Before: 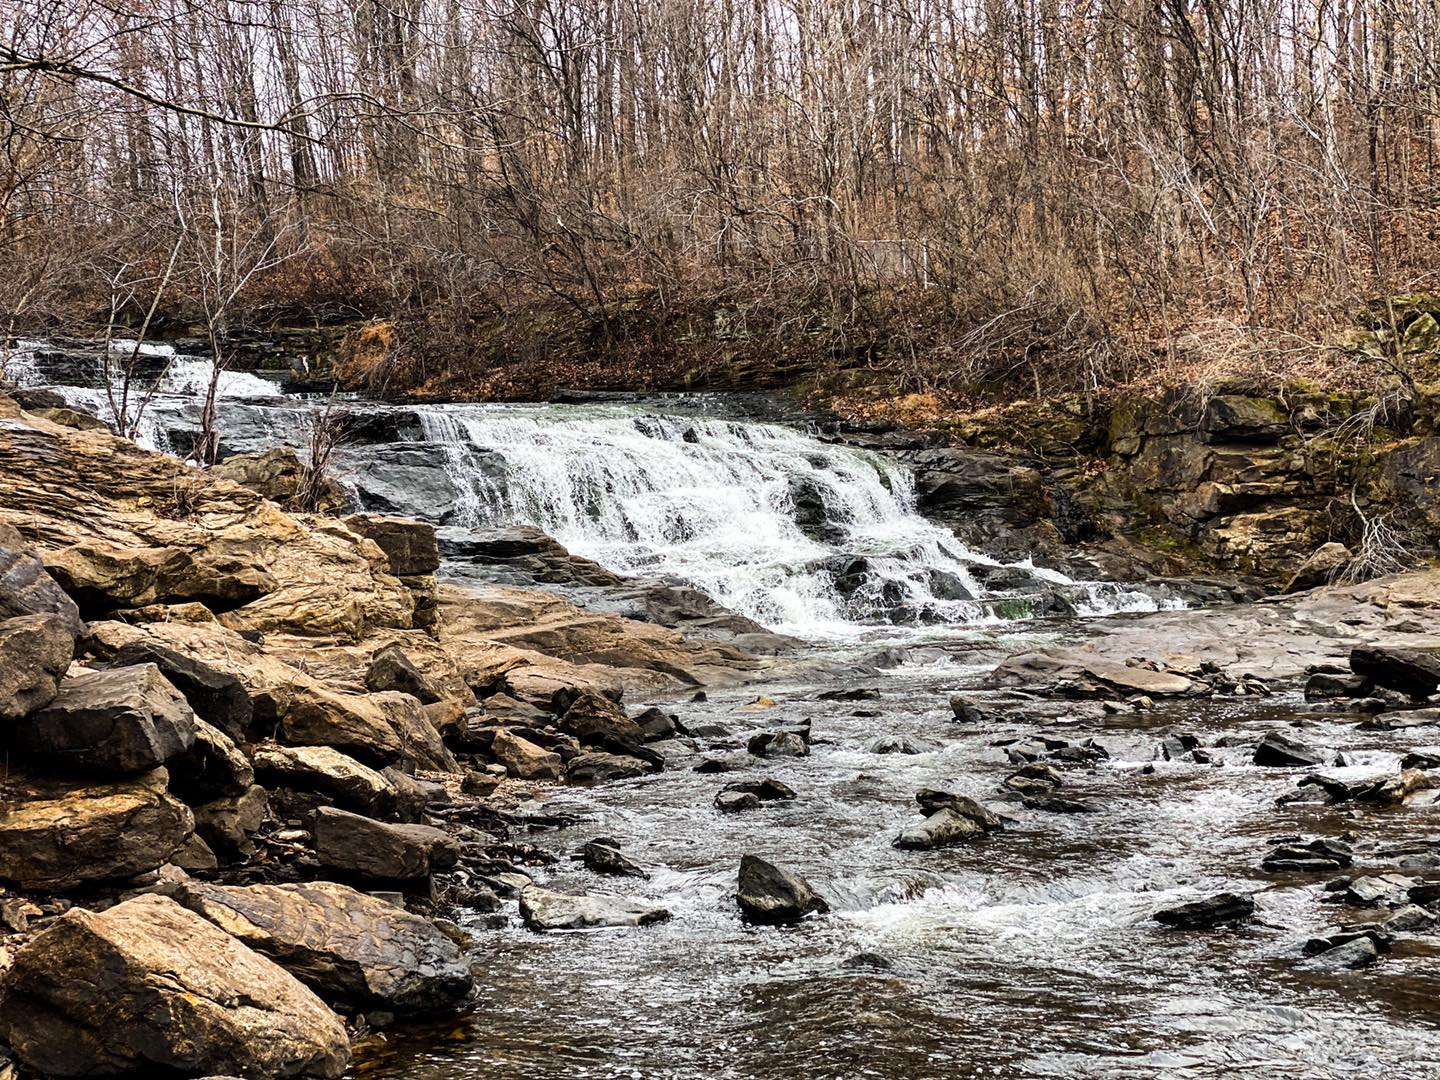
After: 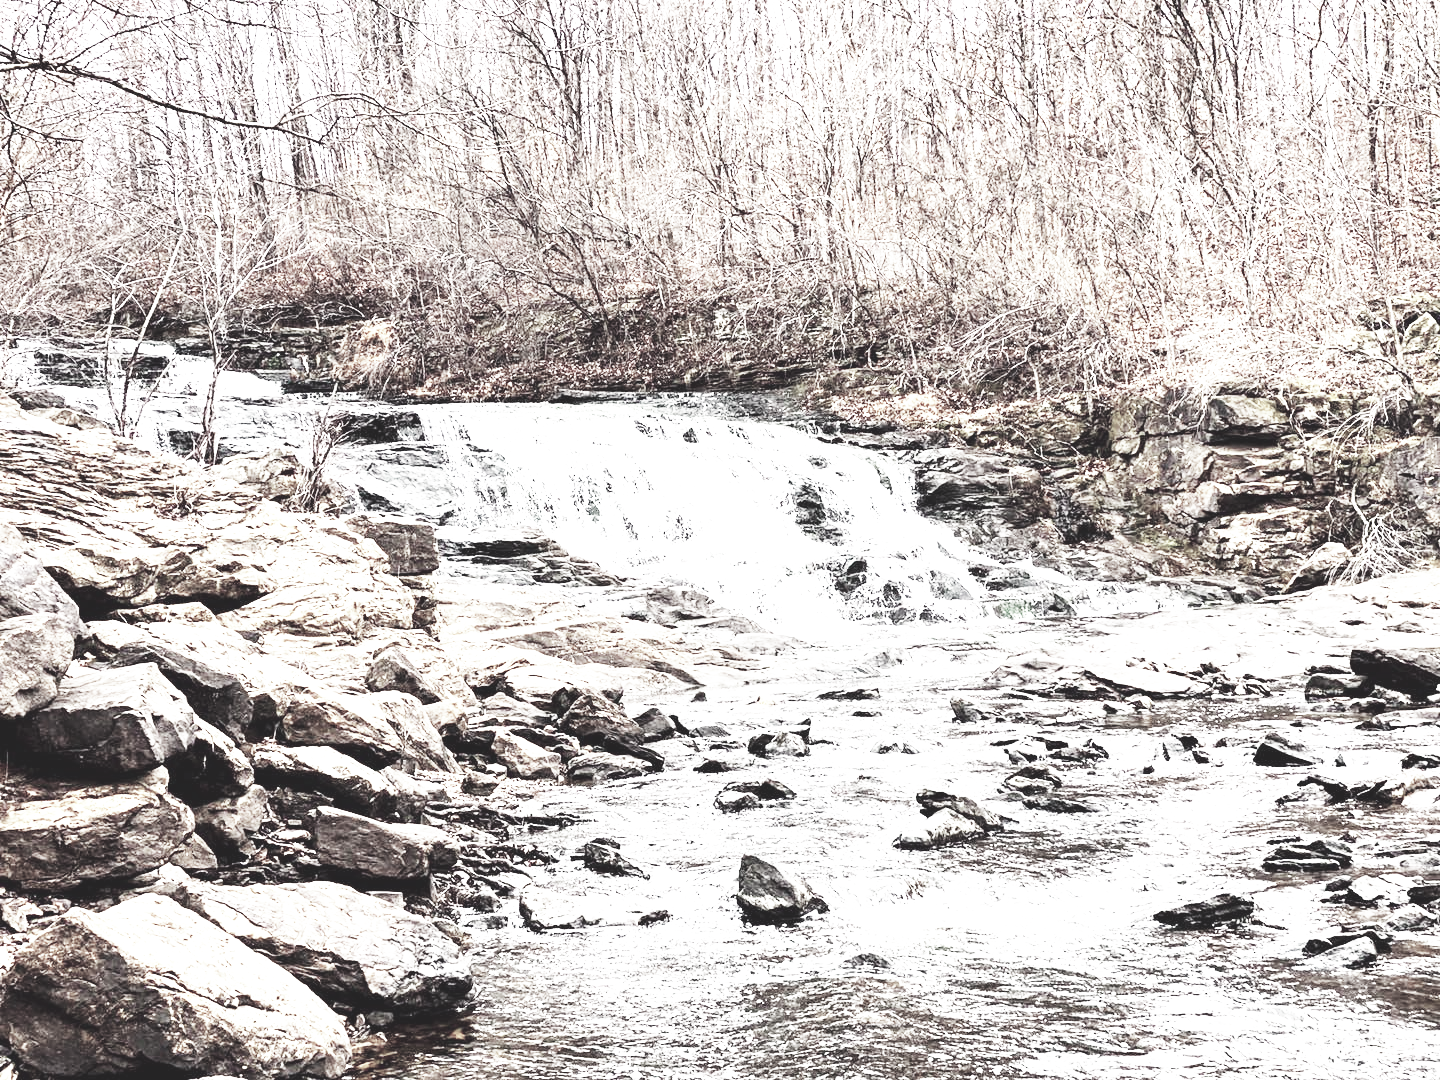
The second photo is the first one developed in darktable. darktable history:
color contrast: green-magenta contrast 0.3, blue-yellow contrast 0.15
exposure: black level correction 0, exposure 1.4 EV, compensate highlight preservation false
color balance rgb: shadows lift › chroma 3%, shadows lift › hue 280.8°, power › hue 330°, highlights gain › chroma 3%, highlights gain › hue 75.6°, global offset › luminance 2%, perceptual saturation grading › global saturation 20%, perceptual saturation grading › highlights -25%, perceptual saturation grading › shadows 50%, global vibrance 20.33%
white balance: red 0.983, blue 1.036
base curve: curves: ch0 [(0, 0) (0.007, 0.004) (0.027, 0.03) (0.046, 0.07) (0.207, 0.54) (0.442, 0.872) (0.673, 0.972) (1, 1)], preserve colors none
